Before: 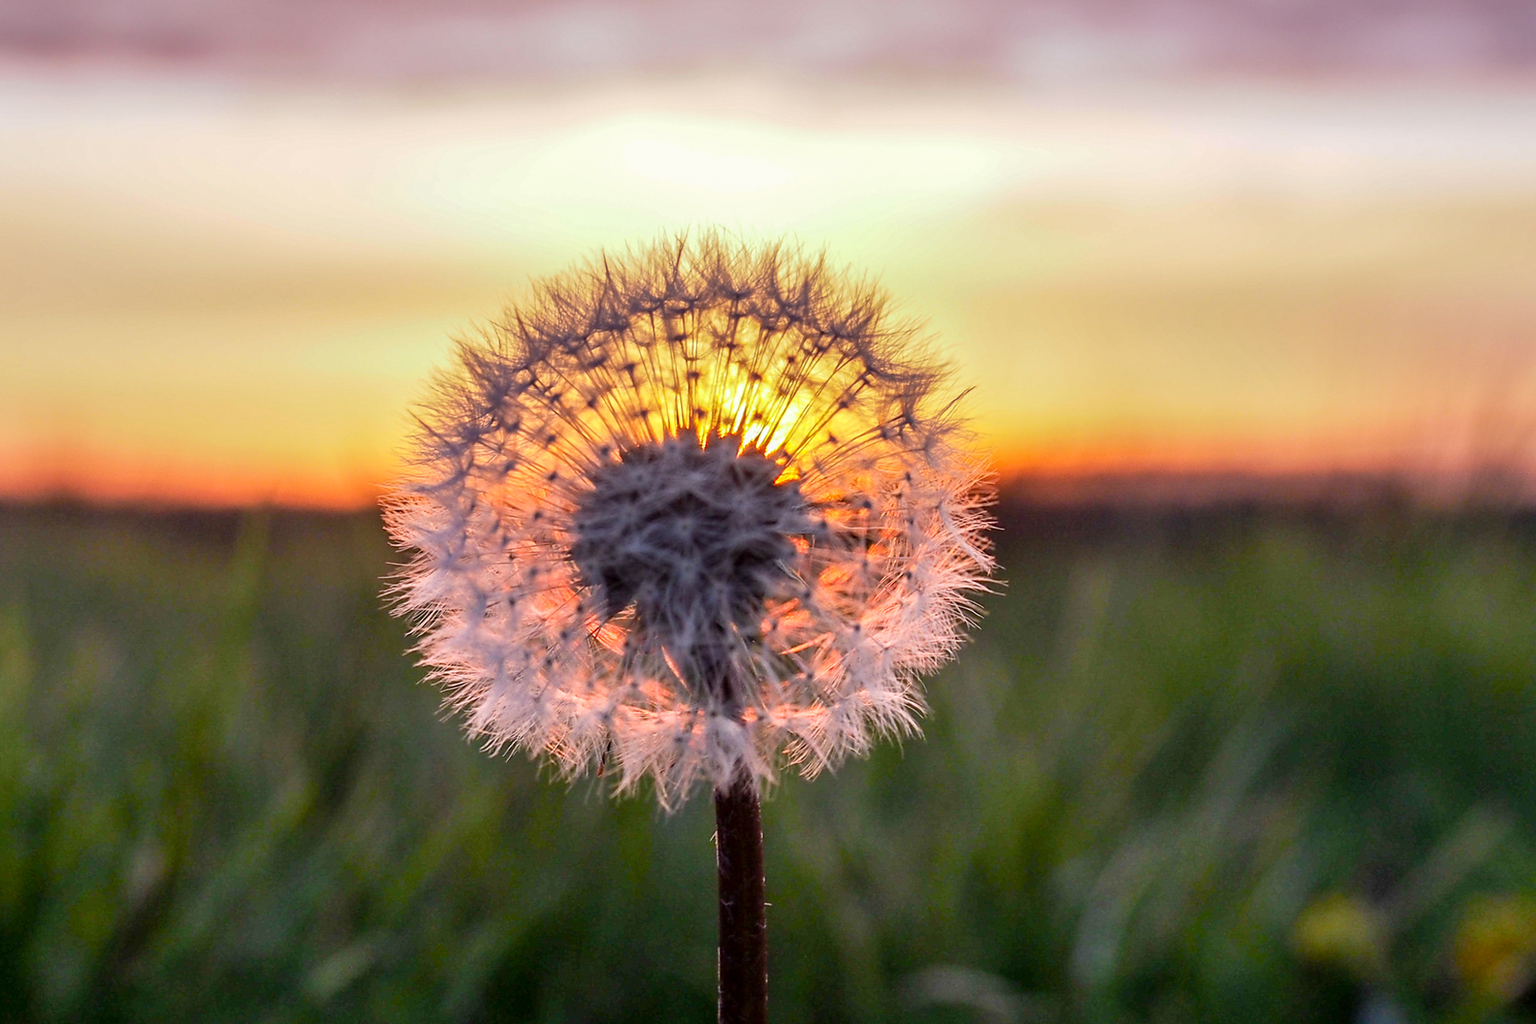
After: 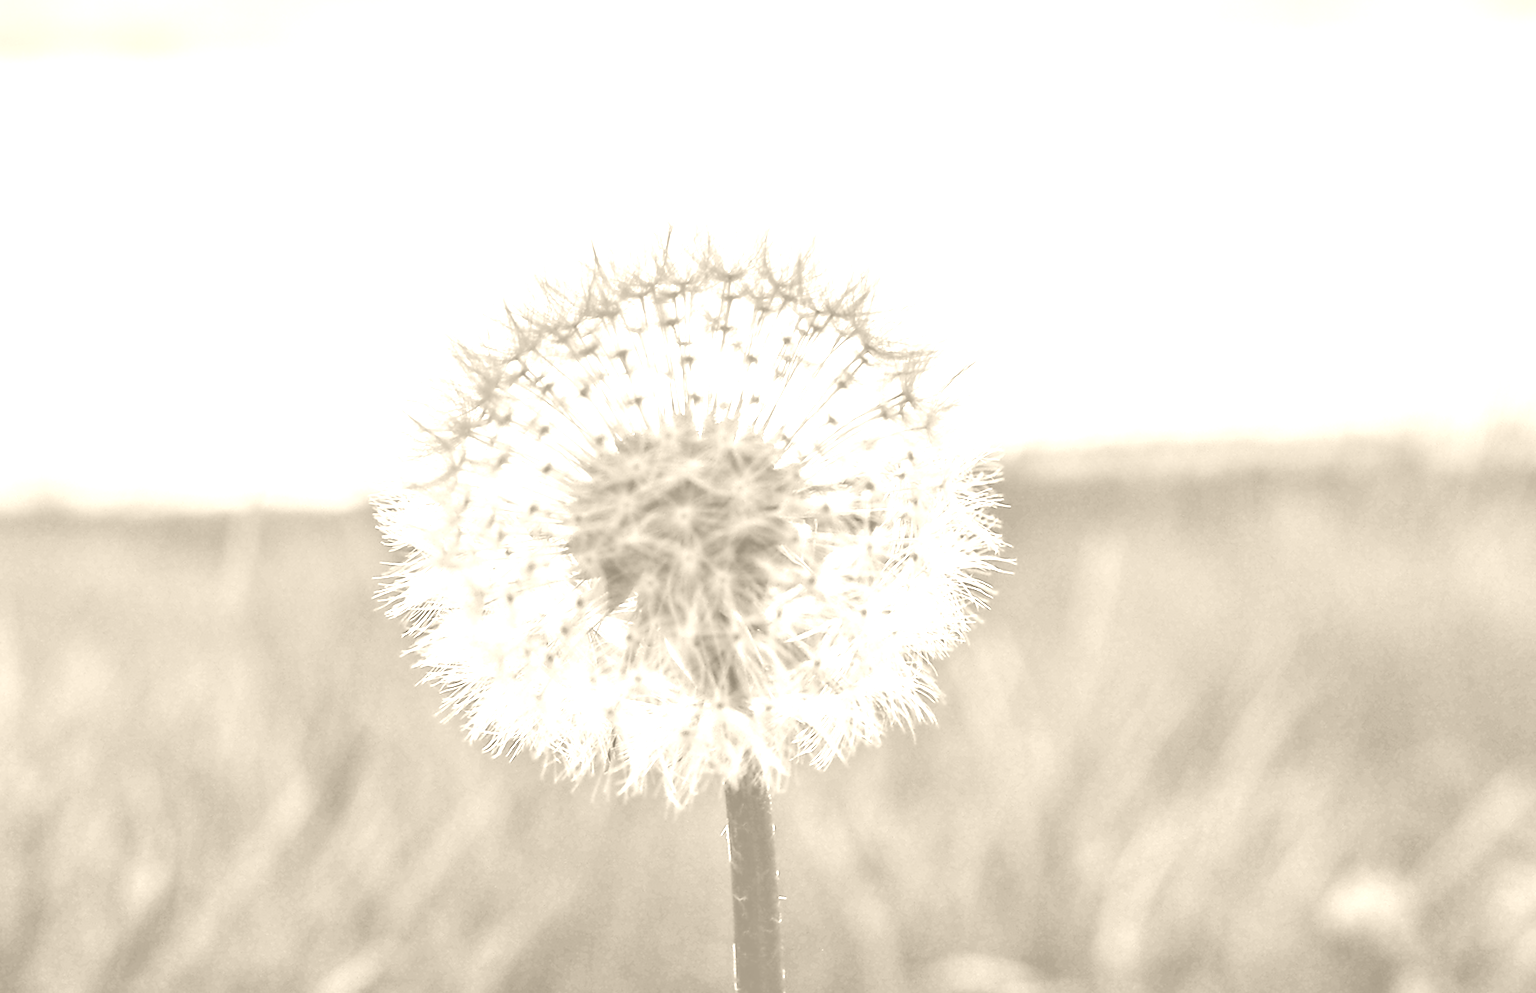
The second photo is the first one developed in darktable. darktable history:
exposure: exposure 0.6 EV, compensate highlight preservation false
contrast equalizer: y [[0.511, 0.558, 0.631, 0.632, 0.559, 0.512], [0.5 ×6], [0.507, 0.559, 0.627, 0.644, 0.647, 0.647], [0 ×6], [0 ×6]]
rotate and perspective: rotation -2°, crop left 0.022, crop right 0.978, crop top 0.049, crop bottom 0.951
white balance: red 1.009, blue 0.985
colorize: hue 36°, saturation 71%, lightness 80.79%
